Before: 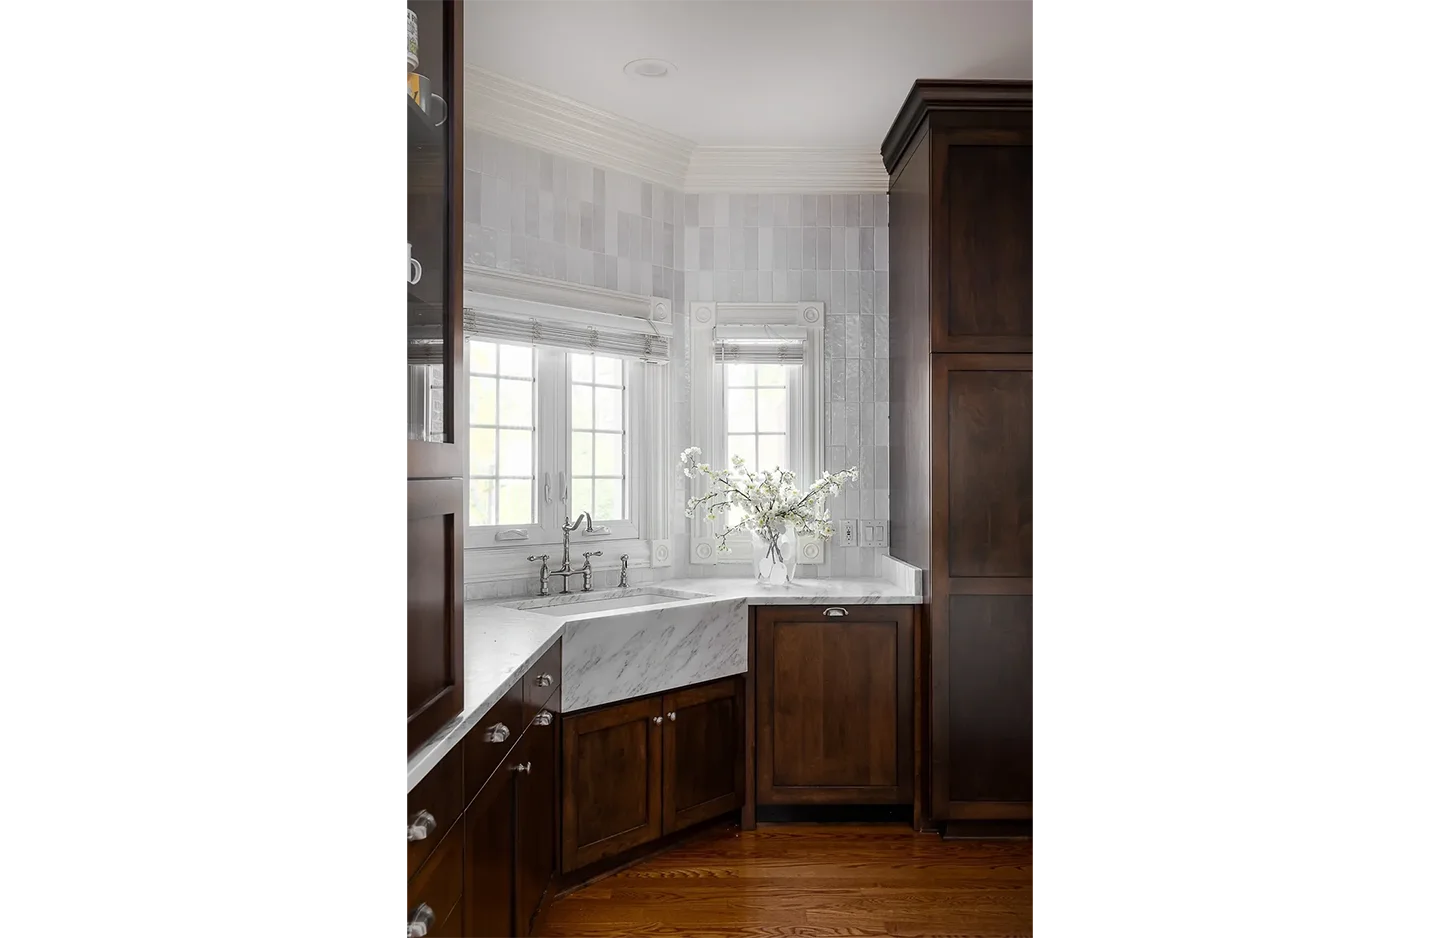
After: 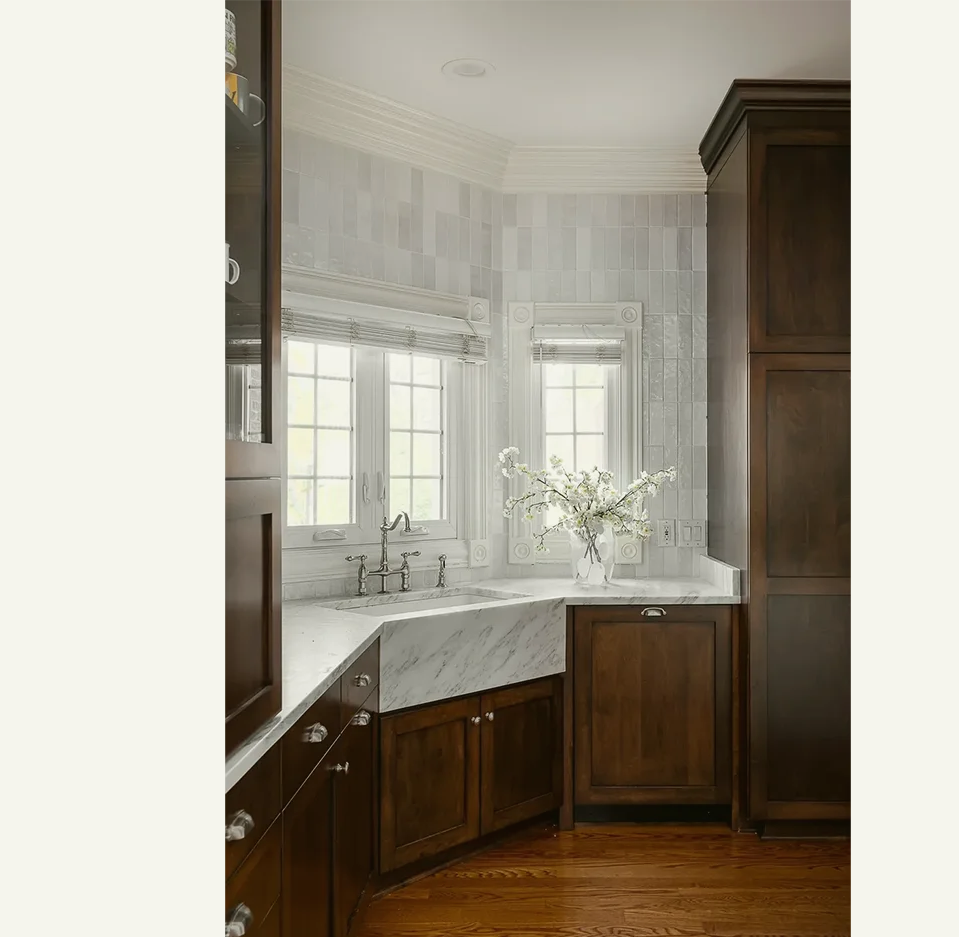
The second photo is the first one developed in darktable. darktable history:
color balance: mode lift, gamma, gain (sRGB), lift [1.04, 1, 1, 0.97], gamma [1.01, 1, 1, 0.97], gain [0.96, 1, 1, 0.97]
crop and rotate: left 12.673%, right 20.66%
